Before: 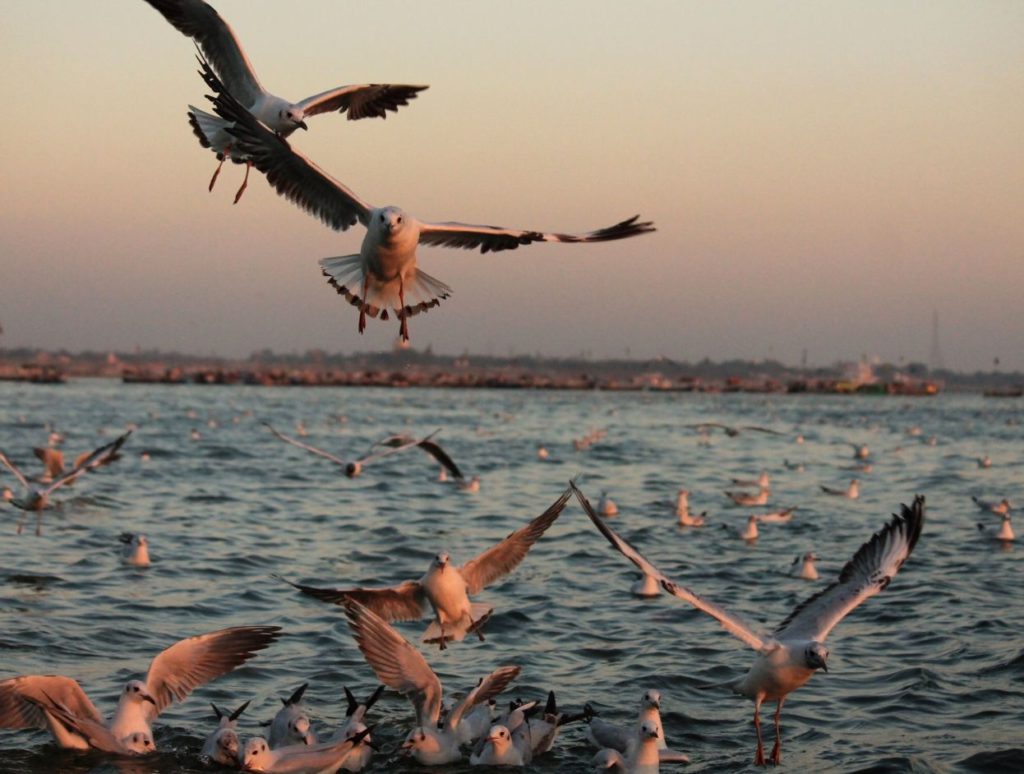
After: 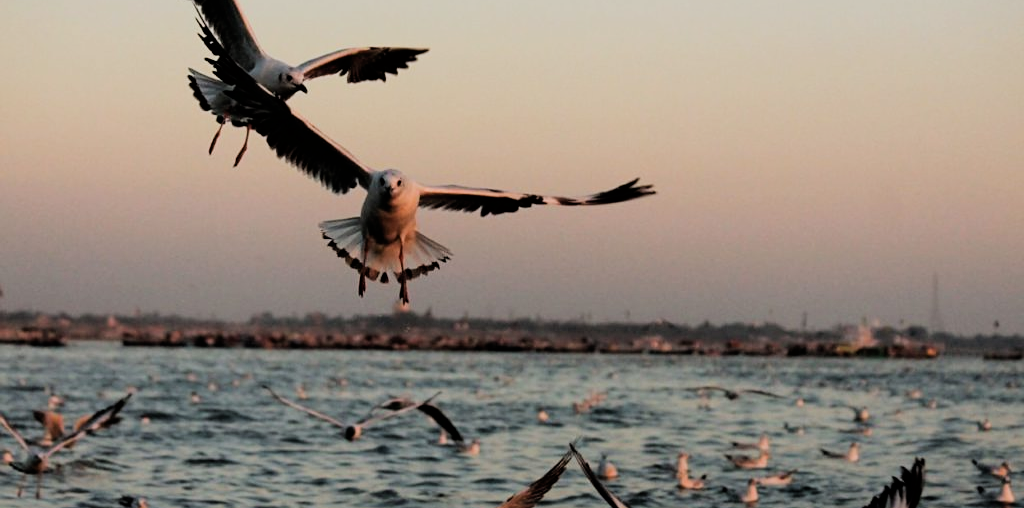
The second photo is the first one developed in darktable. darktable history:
filmic rgb: black relative exposure -5.04 EV, white relative exposure 3.95 EV, hardness 2.88, contrast 1.296, highlights saturation mix -29.14%
crop and rotate: top 4.794%, bottom 29.565%
sharpen: amount 0.201
